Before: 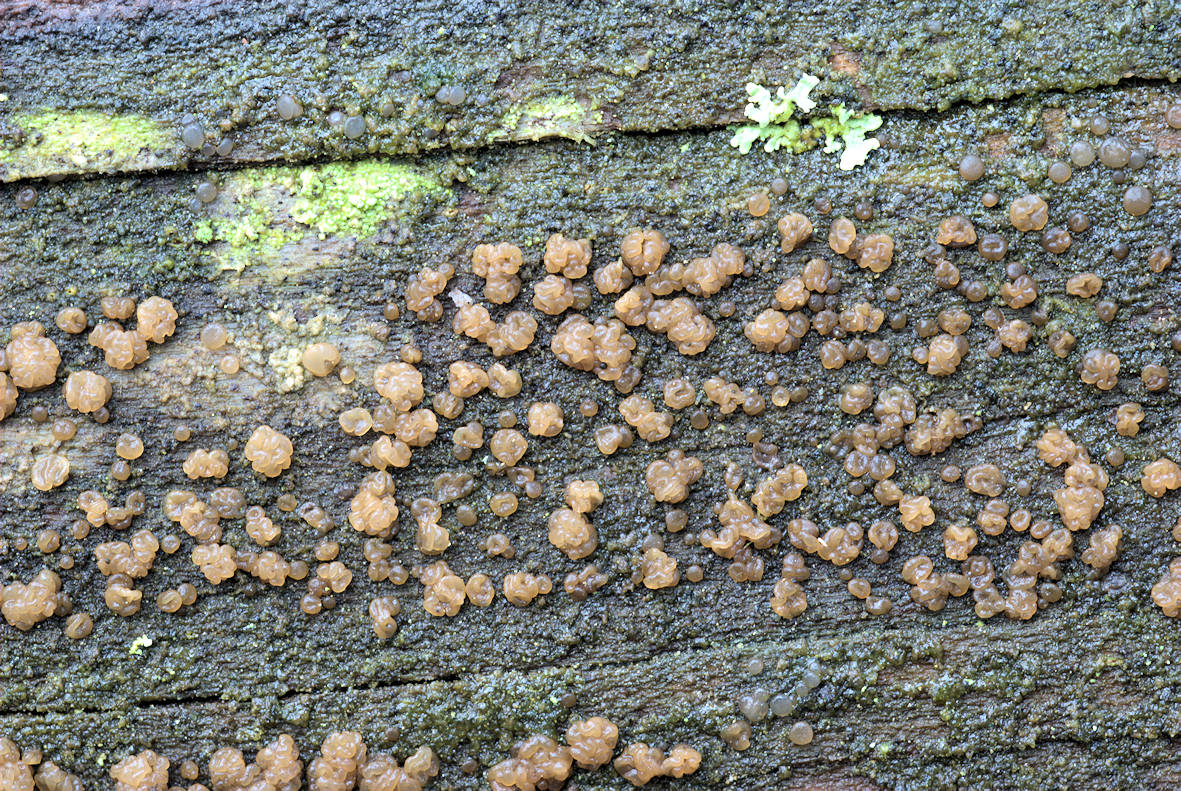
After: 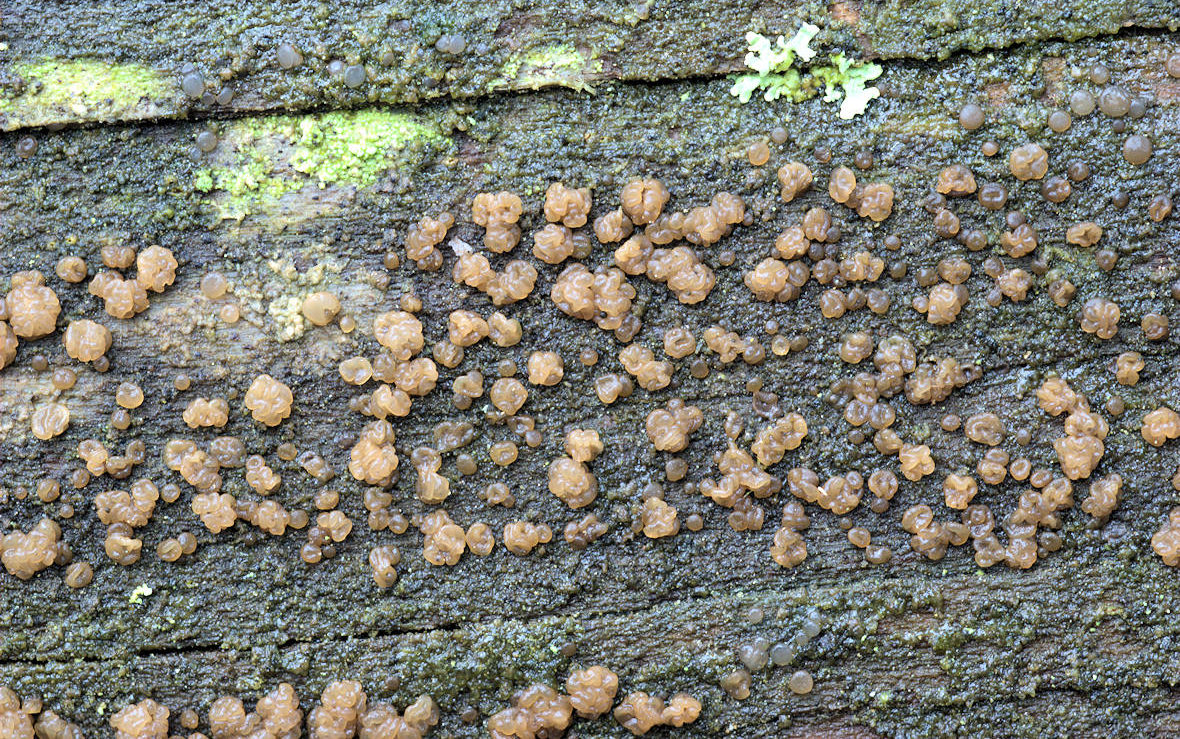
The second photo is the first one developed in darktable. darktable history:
crop and rotate: top 6.519%
shadows and highlights: shadows 33.17, highlights -45.77, compress 49.65%, soften with gaussian
